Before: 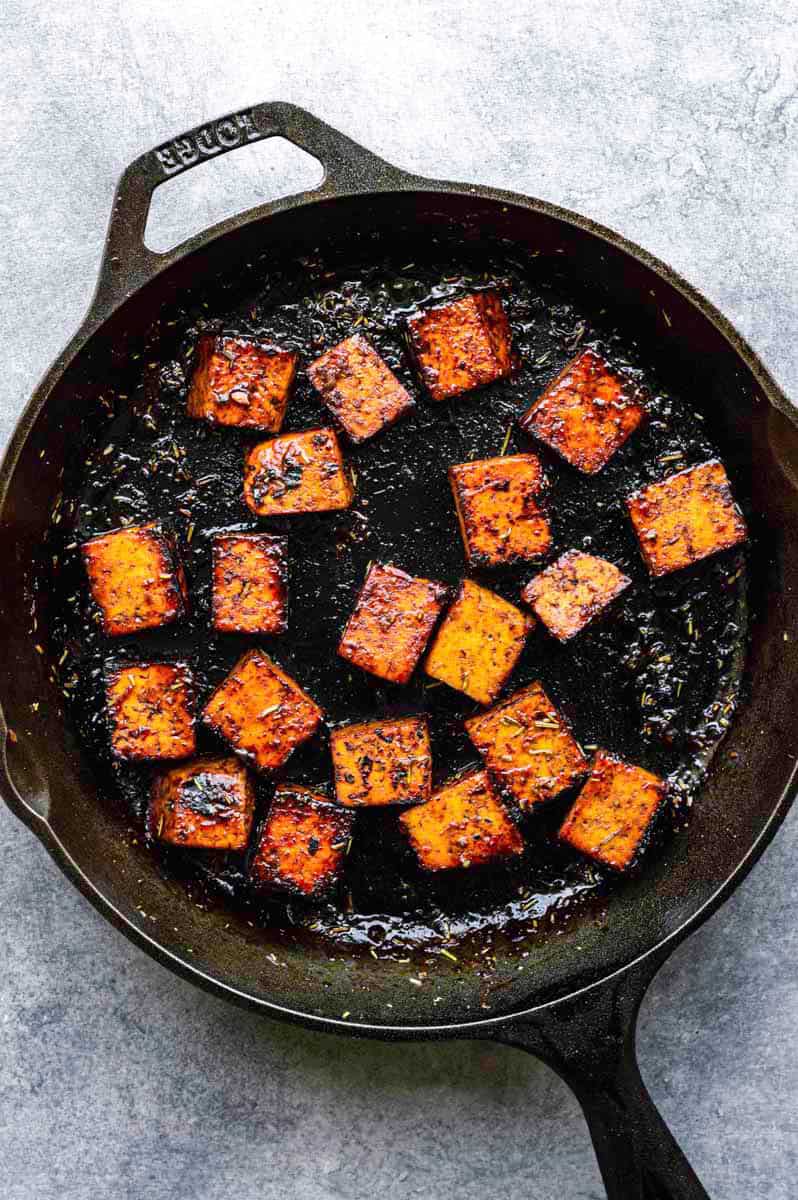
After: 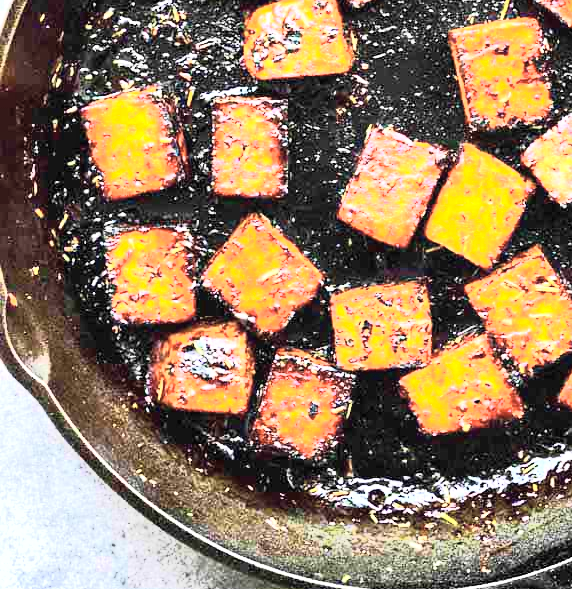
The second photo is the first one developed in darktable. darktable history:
crop: top 36.347%, right 28.282%, bottom 14.509%
shadows and highlights: soften with gaussian
exposure: black level correction 0, exposure 1.199 EV, compensate highlight preservation false
tone curve: curves: ch0 [(0, 0) (0.003, 0.005) (0.011, 0.018) (0.025, 0.041) (0.044, 0.072) (0.069, 0.113) (0.1, 0.163) (0.136, 0.221) (0.177, 0.289) (0.224, 0.366) (0.277, 0.452) (0.335, 0.546) (0.399, 0.65) (0.468, 0.763) (0.543, 0.885) (0.623, 0.93) (0.709, 0.946) (0.801, 0.963) (0.898, 0.981) (1, 1)], color space Lab, independent channels, preserve colors none
